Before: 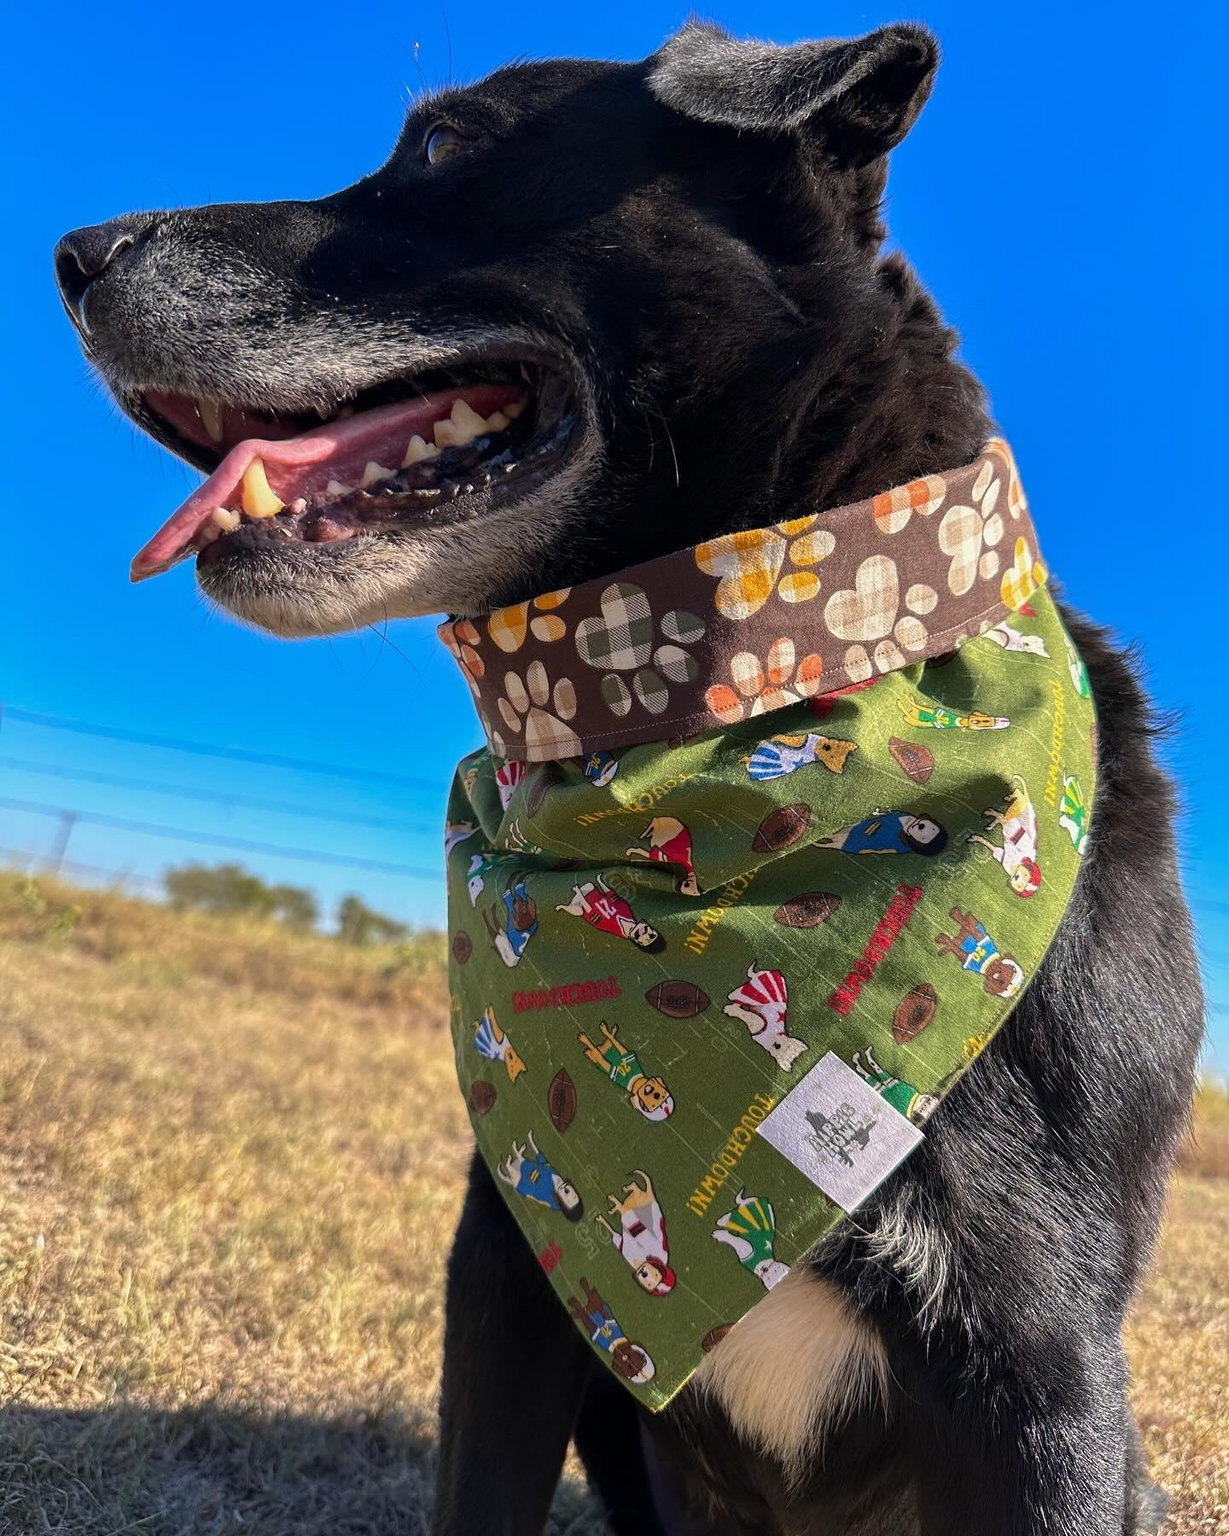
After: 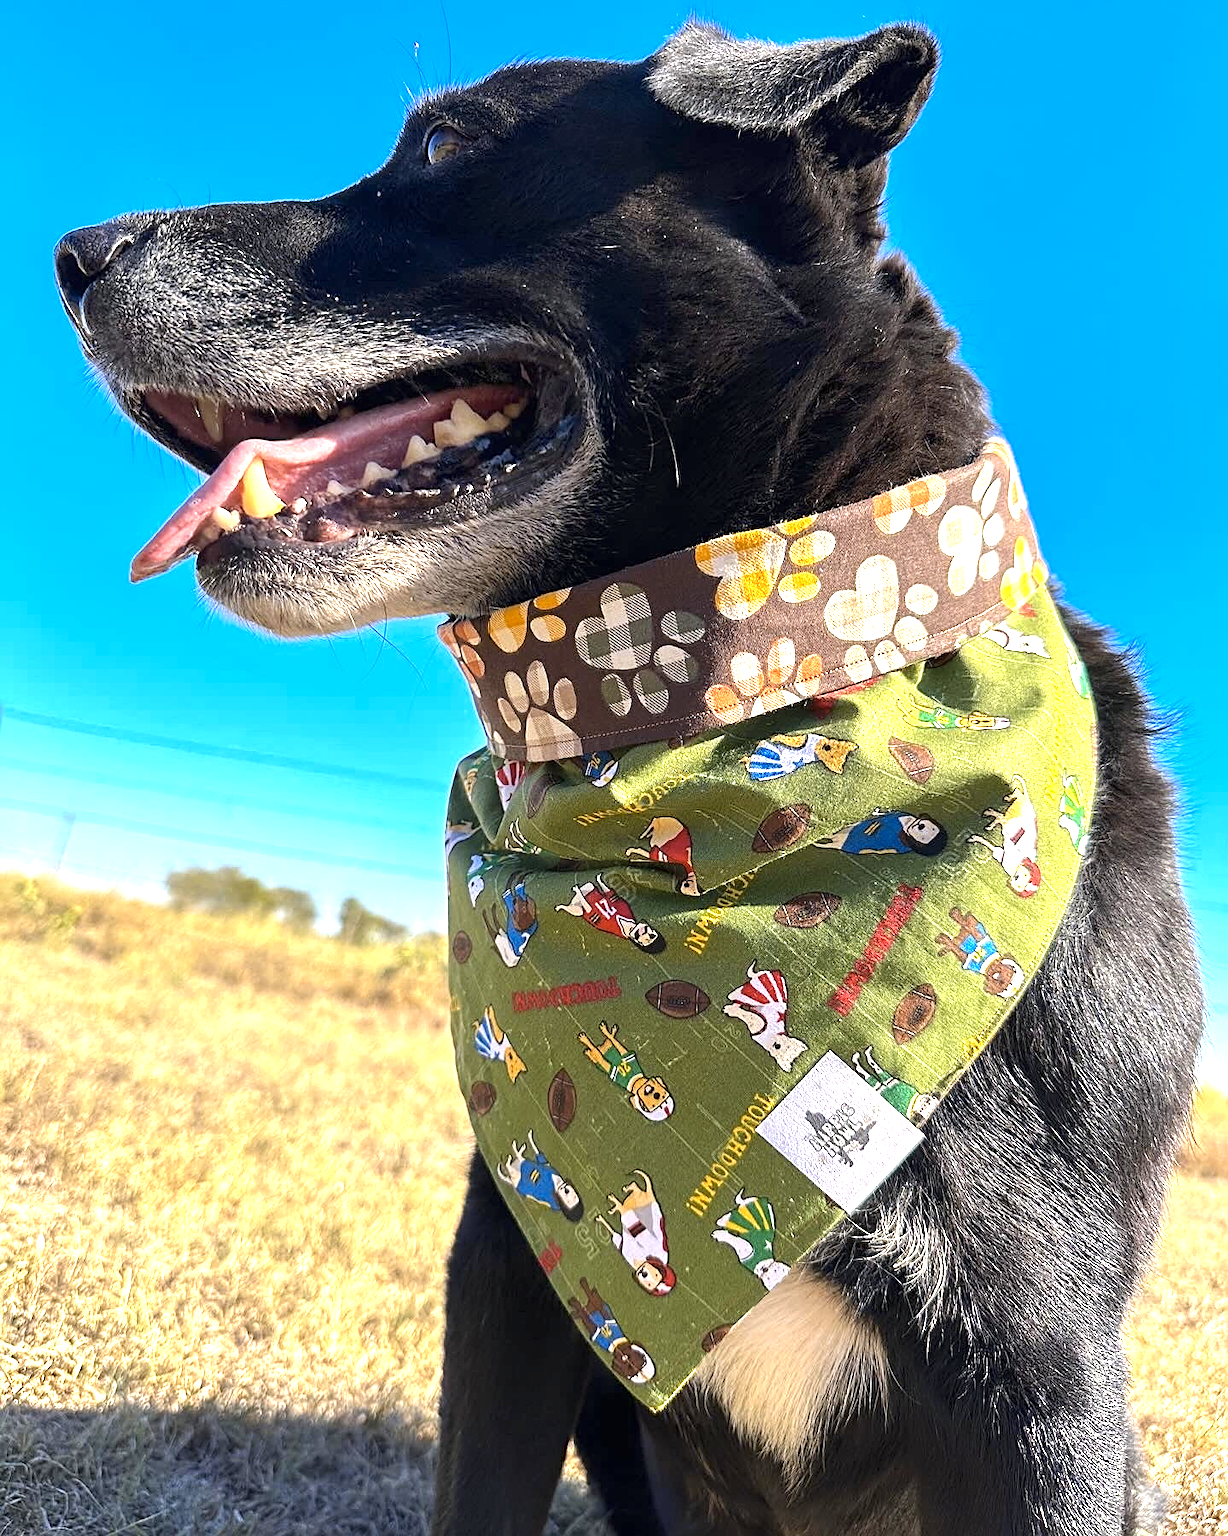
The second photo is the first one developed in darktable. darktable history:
exposure: black level correction 0, exposure 1.2 EV, compensate exposure bias true, compensate highlight preservation false
color balance rgb: linear chroma grading › shadows -3%, linear chroma grading › highlights -4%
color contrast: green-magenta contrast 0.8, blue-yellow contrast 1.1, unbound 0
sharpen: on, module defaults
